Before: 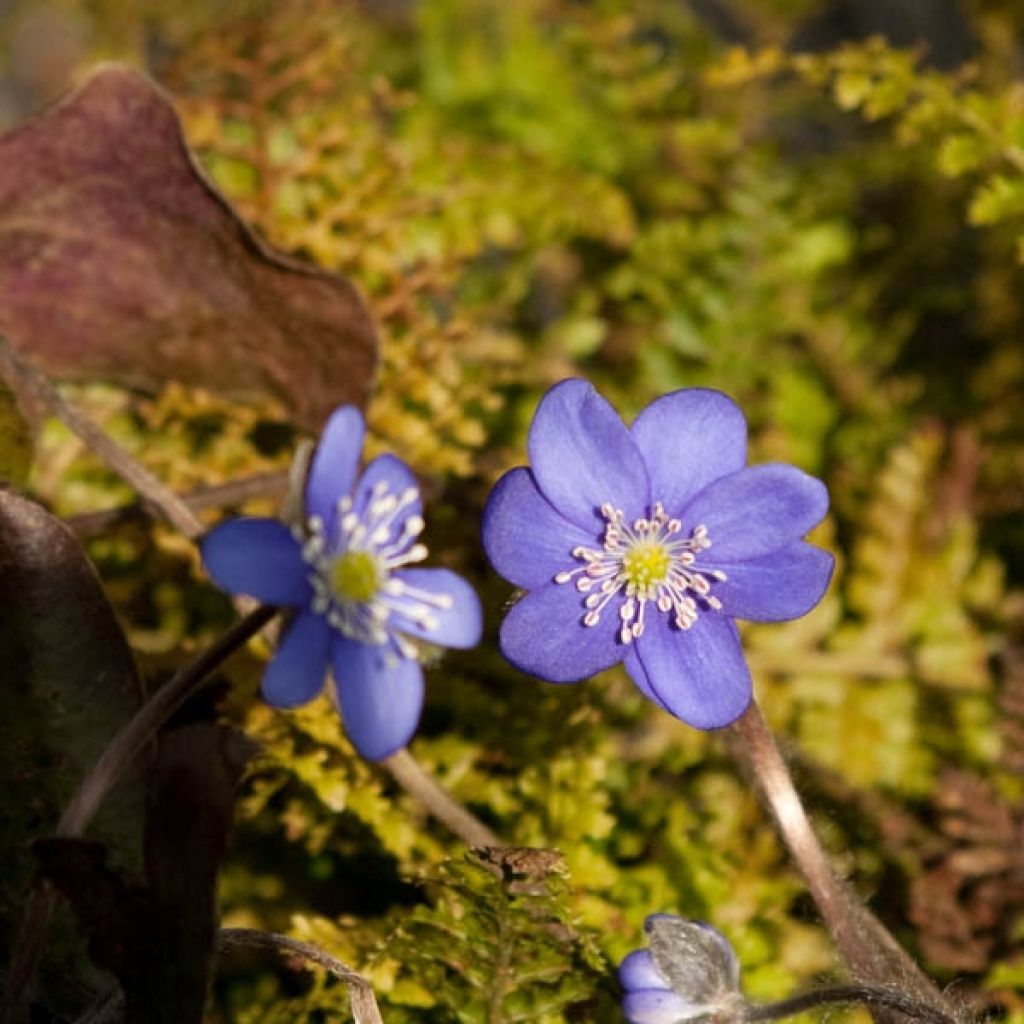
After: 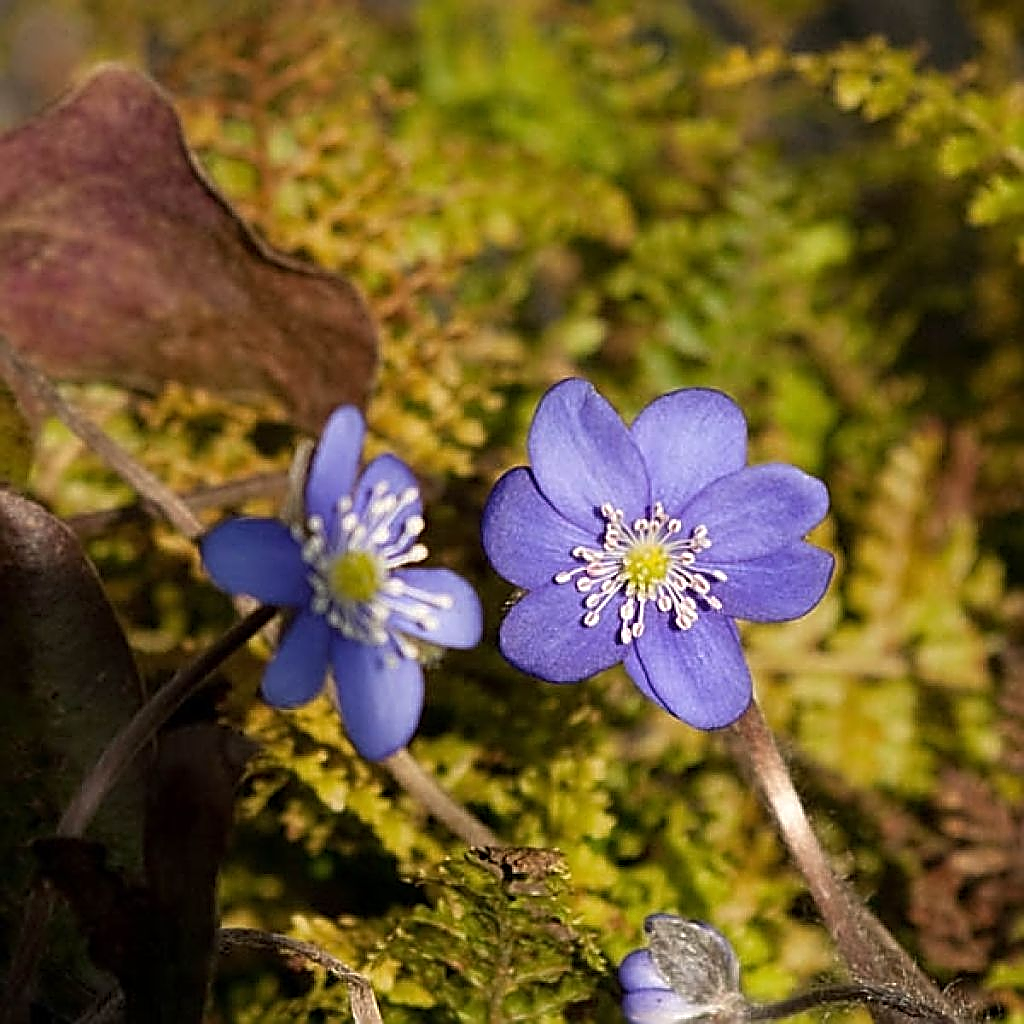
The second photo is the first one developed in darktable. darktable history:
sharpen: amount 1.858
